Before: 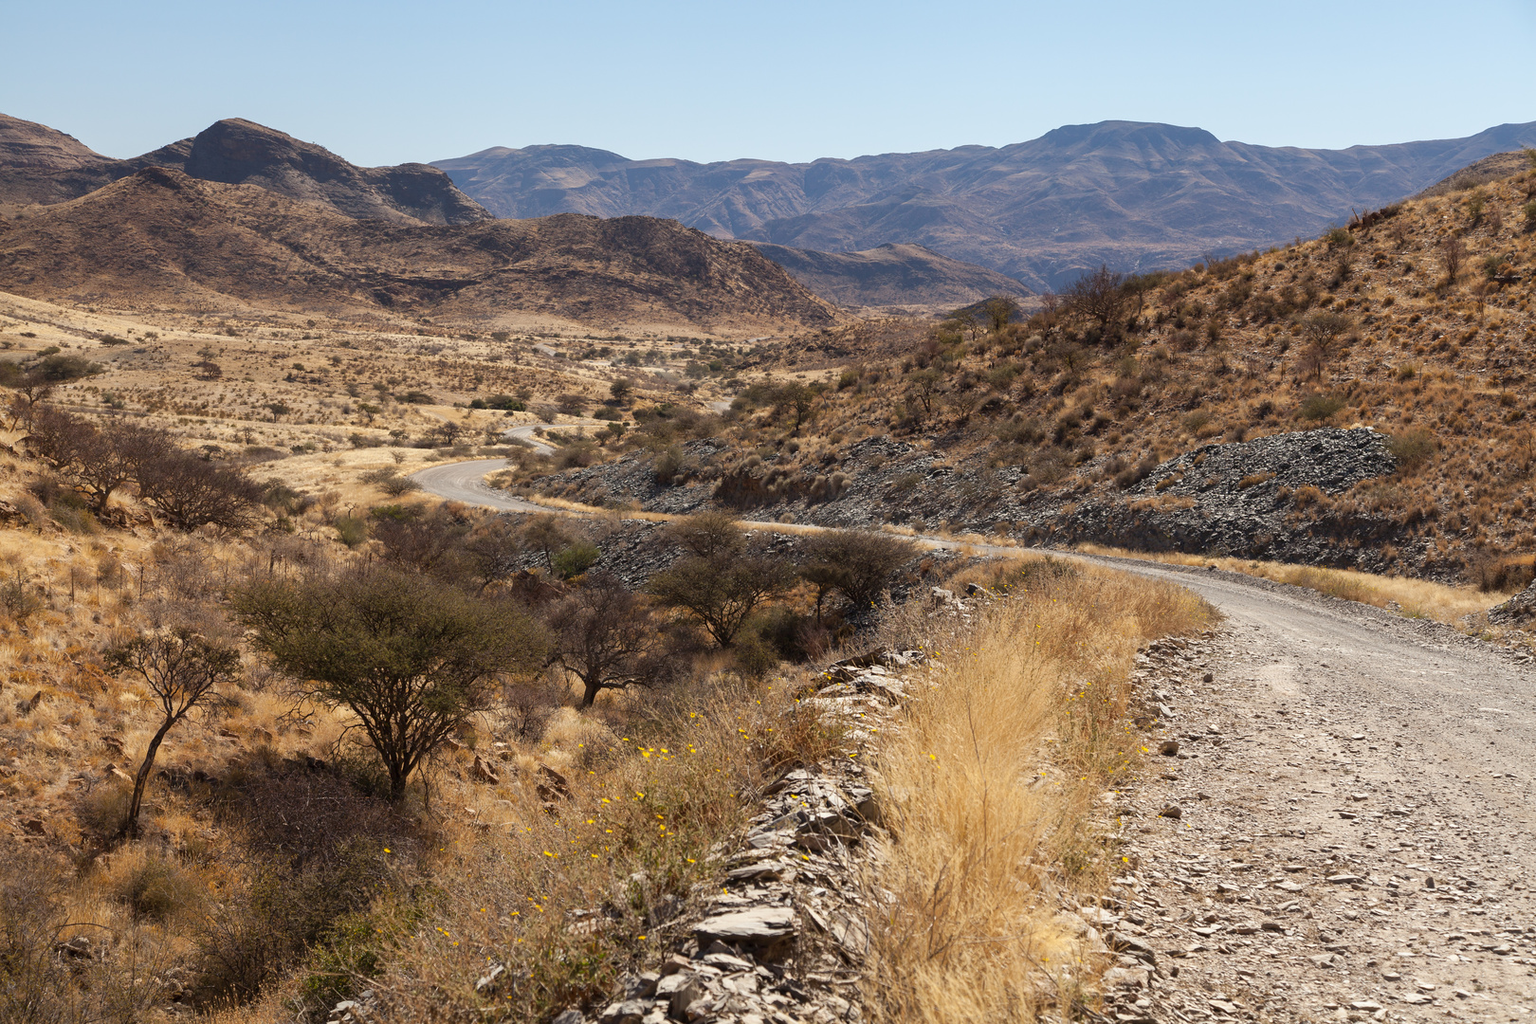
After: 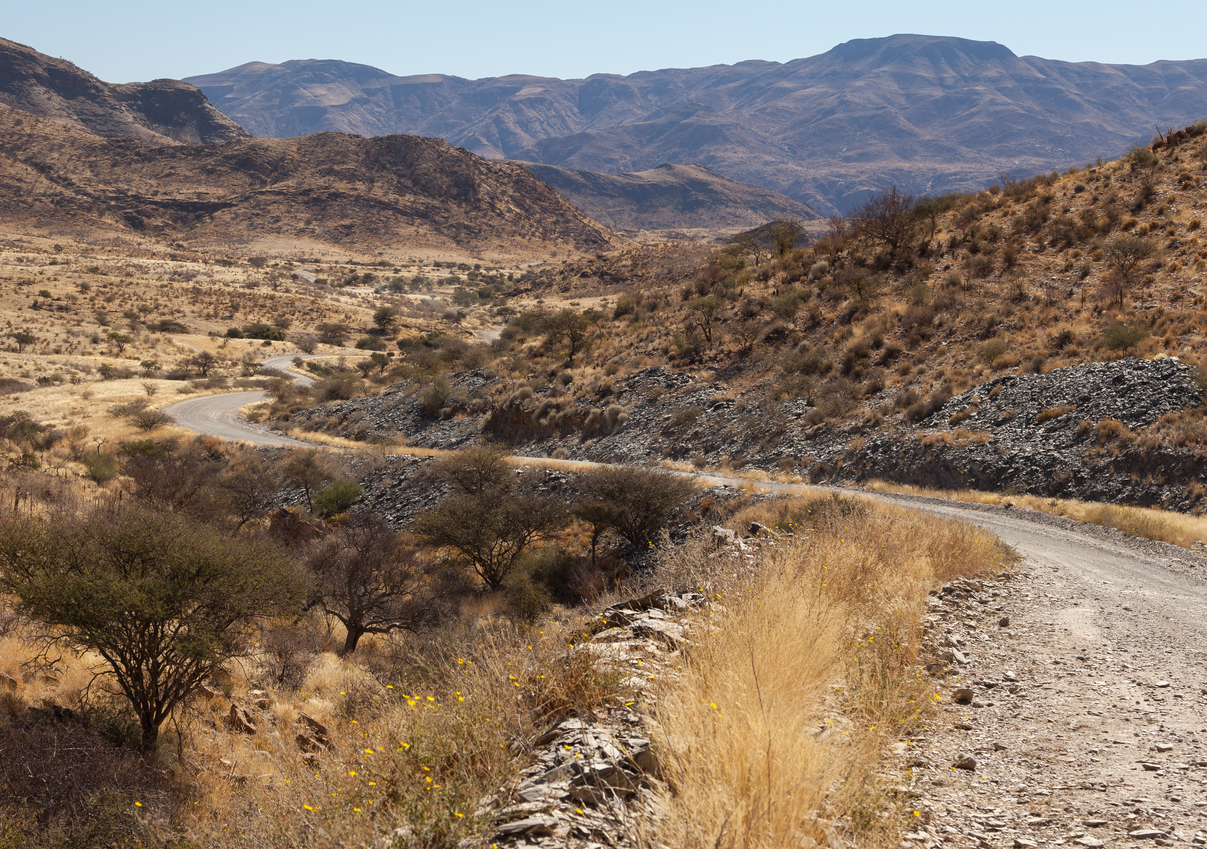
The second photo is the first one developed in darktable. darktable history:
crop: left 16.716%, top 8.694%, right 8.729%, bottom 12.616%
